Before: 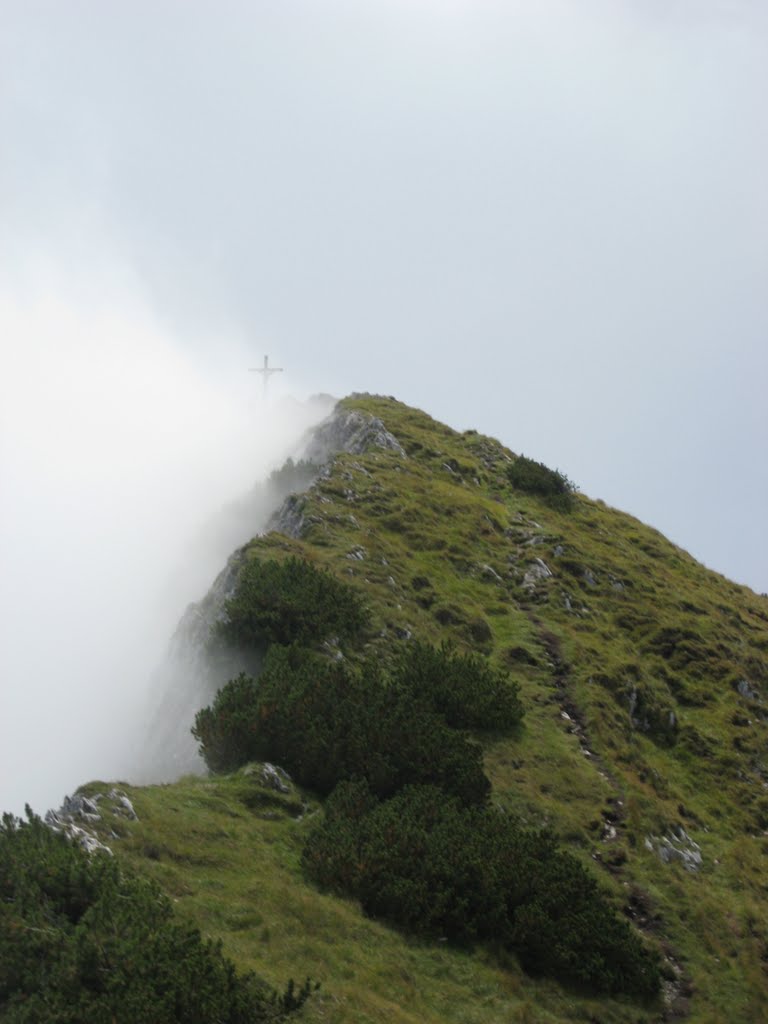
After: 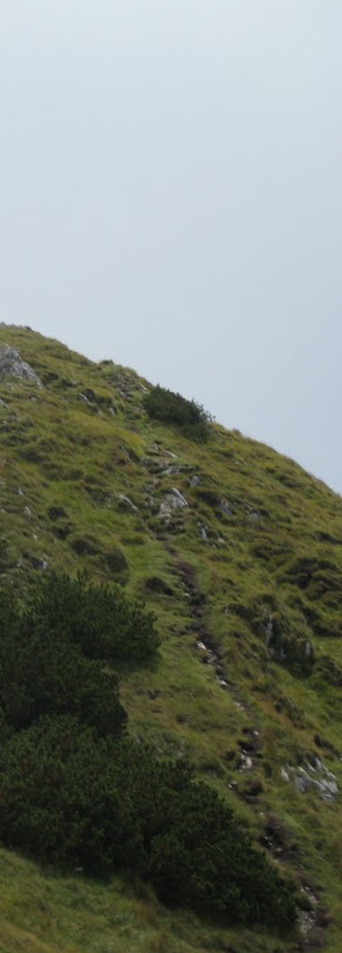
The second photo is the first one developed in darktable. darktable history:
crop: left 47.449%, top 6.881%, right 7.925%
